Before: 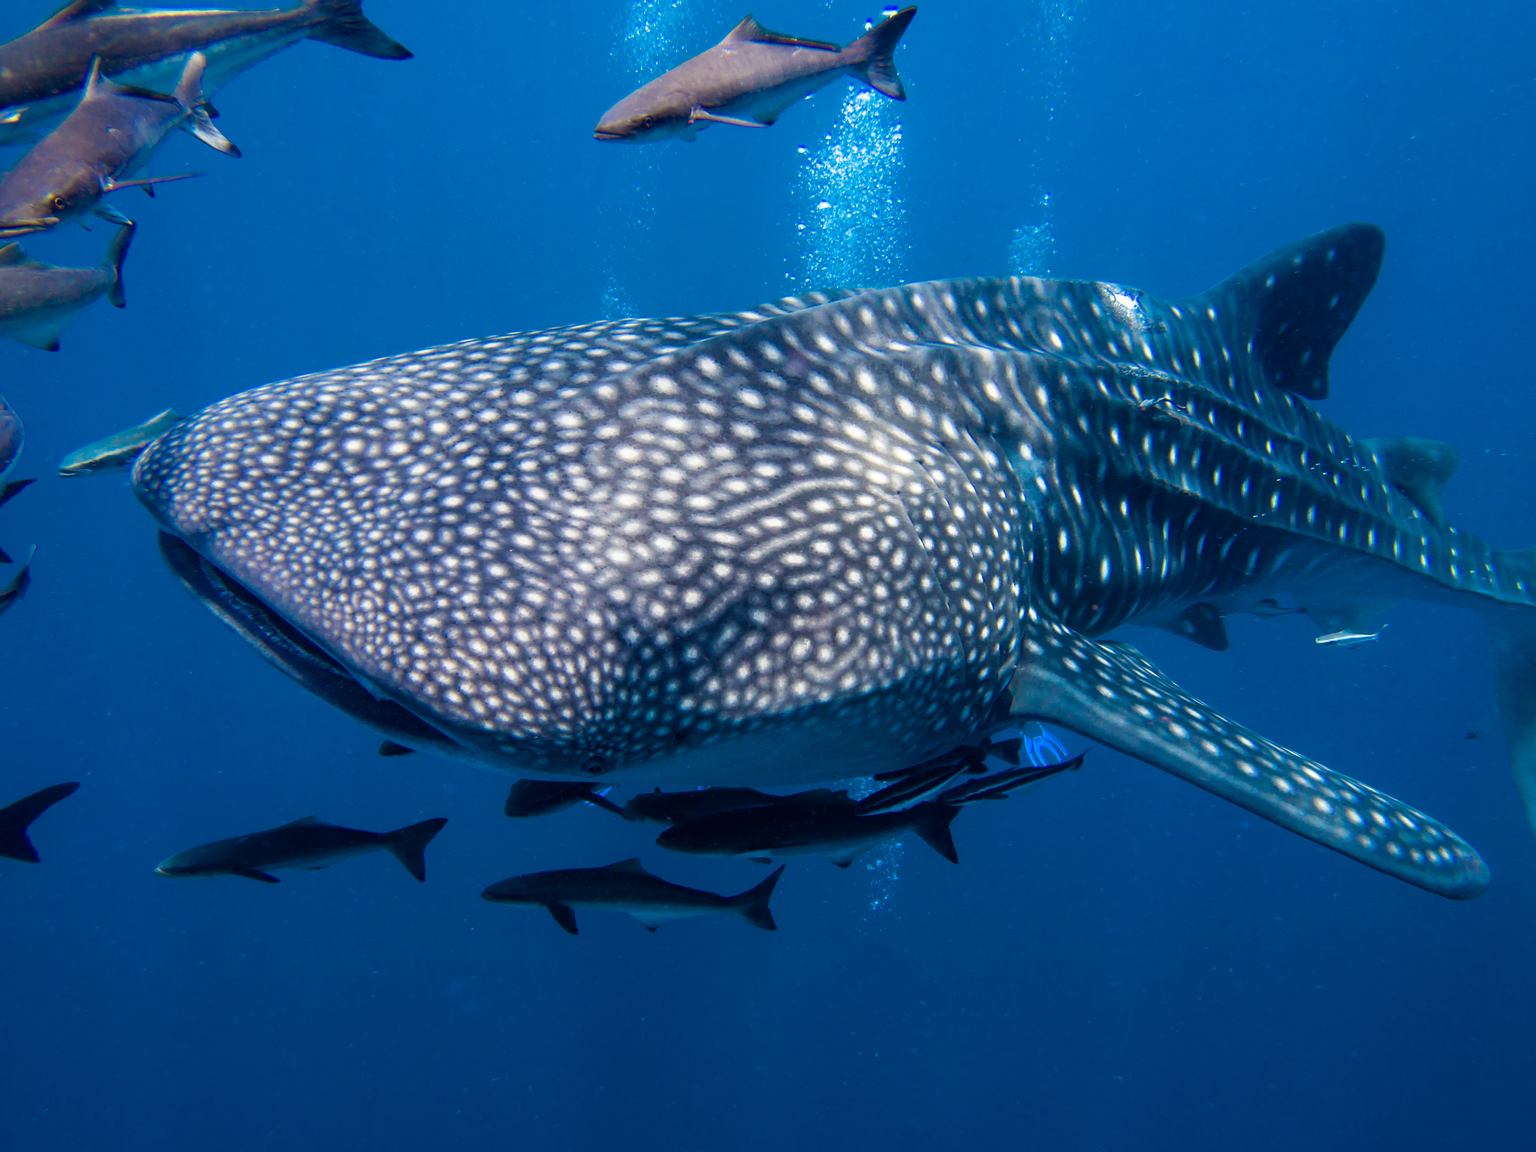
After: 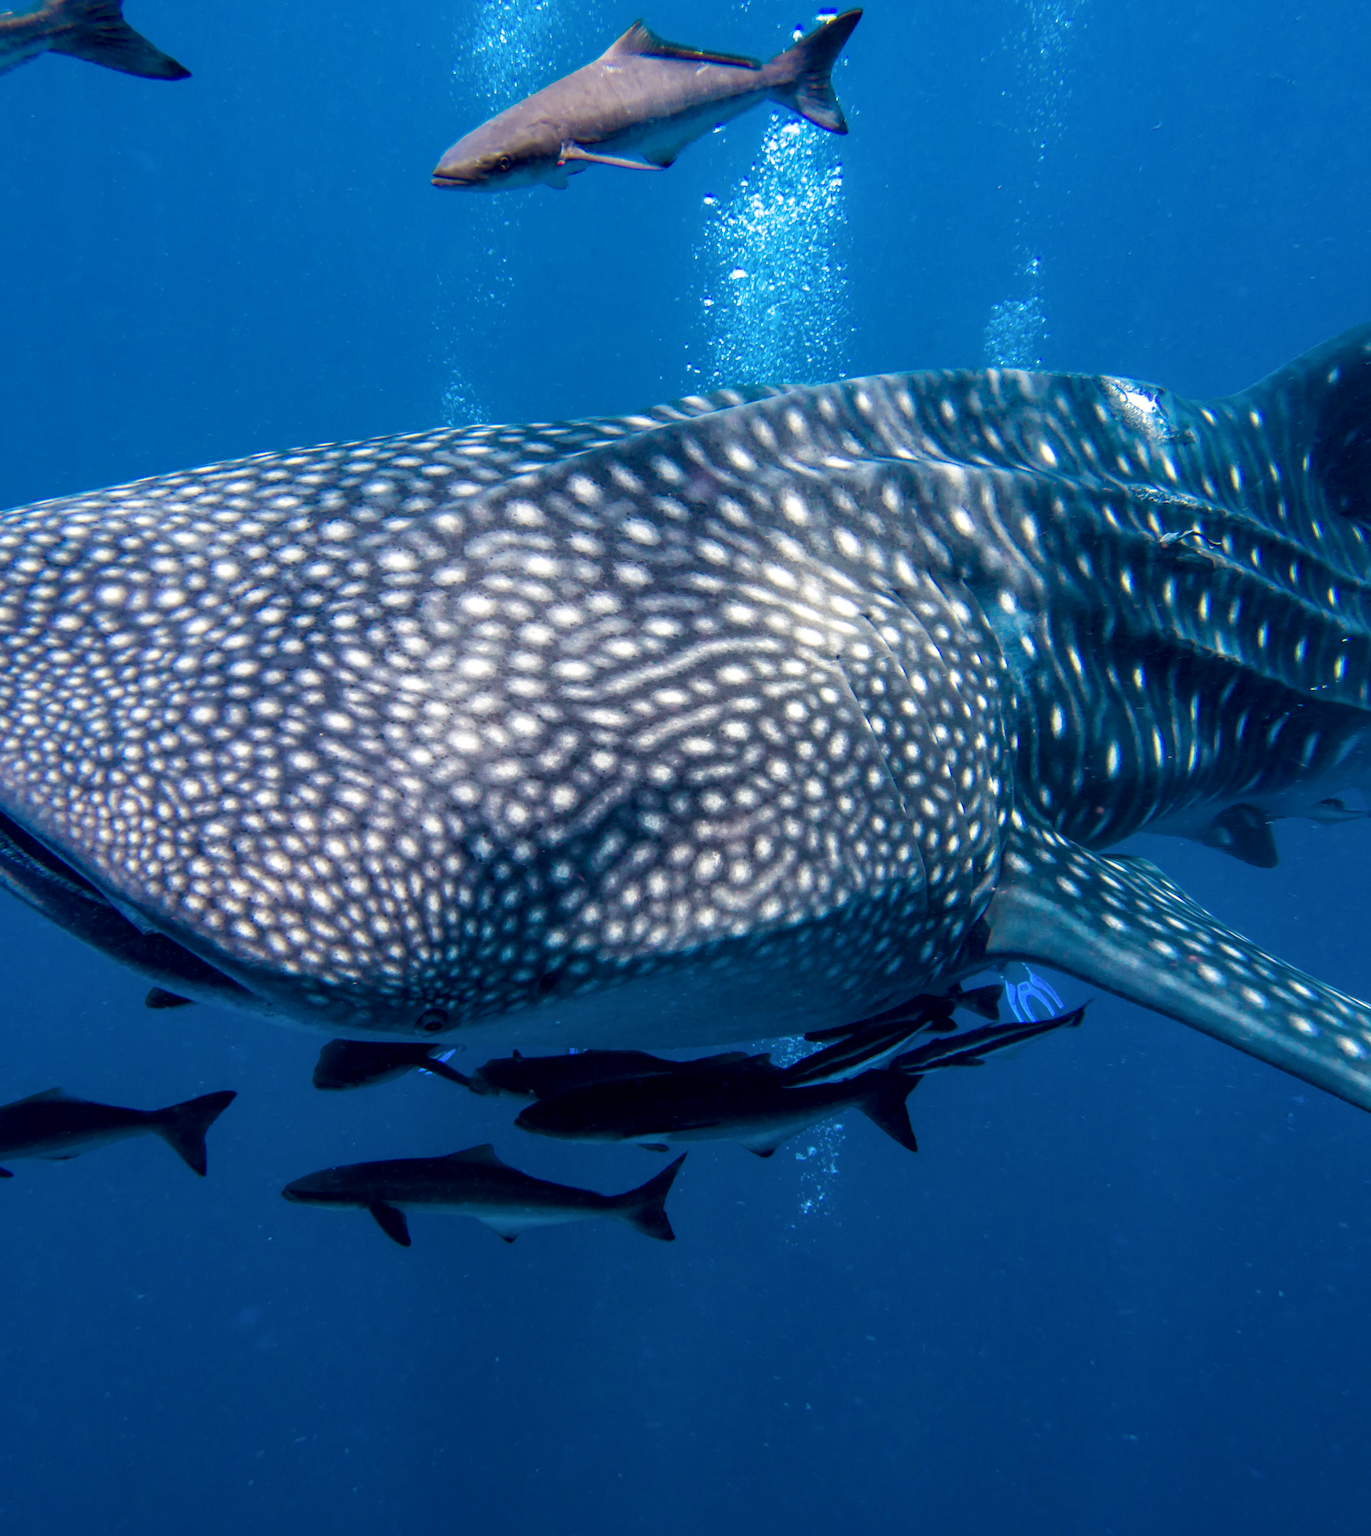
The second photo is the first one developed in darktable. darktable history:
local contrast: on, module defaults
crop and rotate: left 17.612%, right 15.438%
